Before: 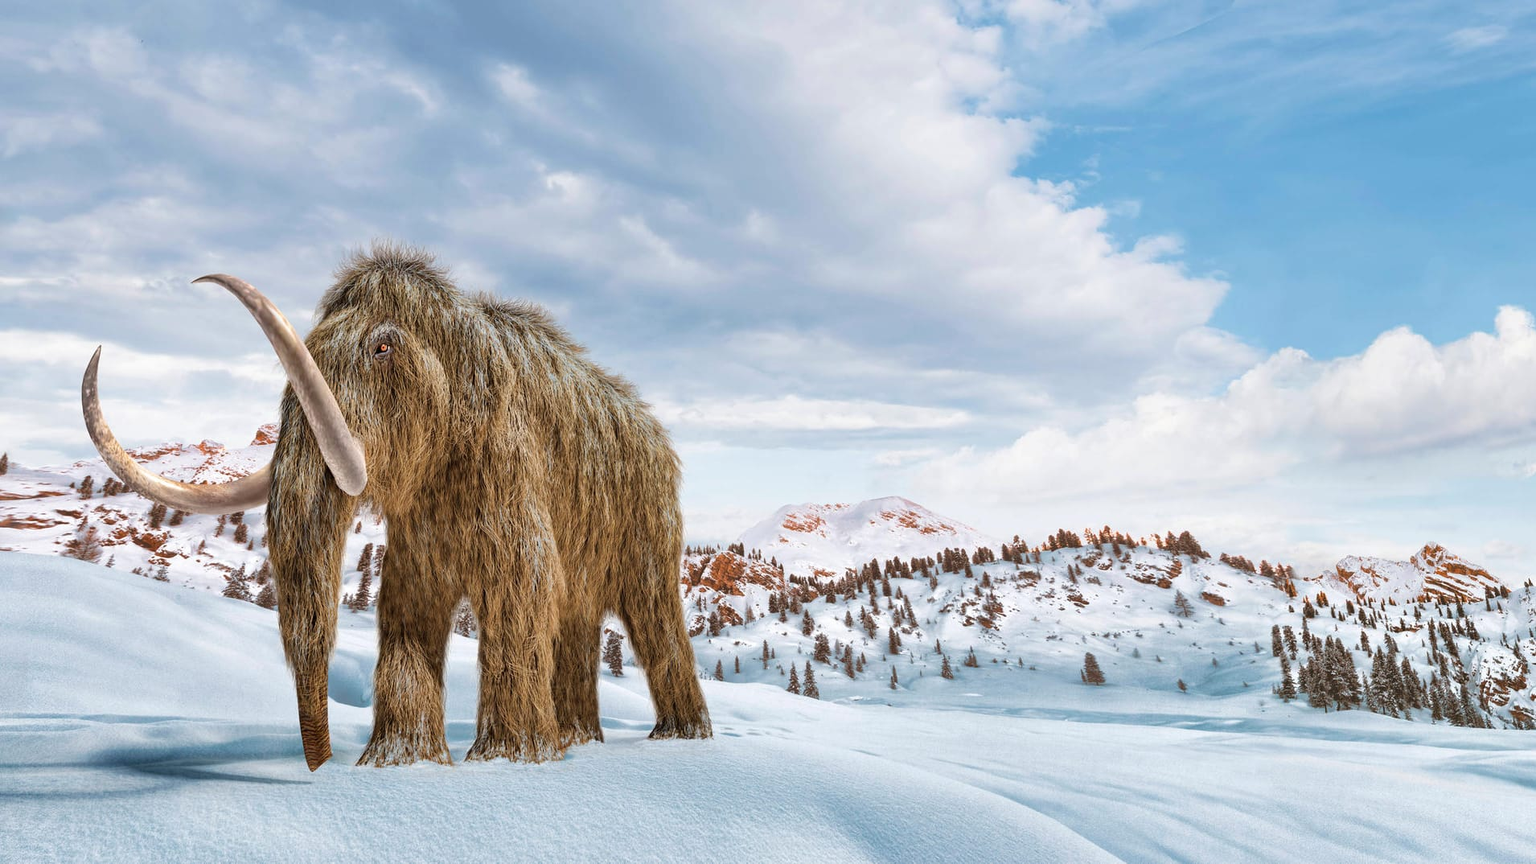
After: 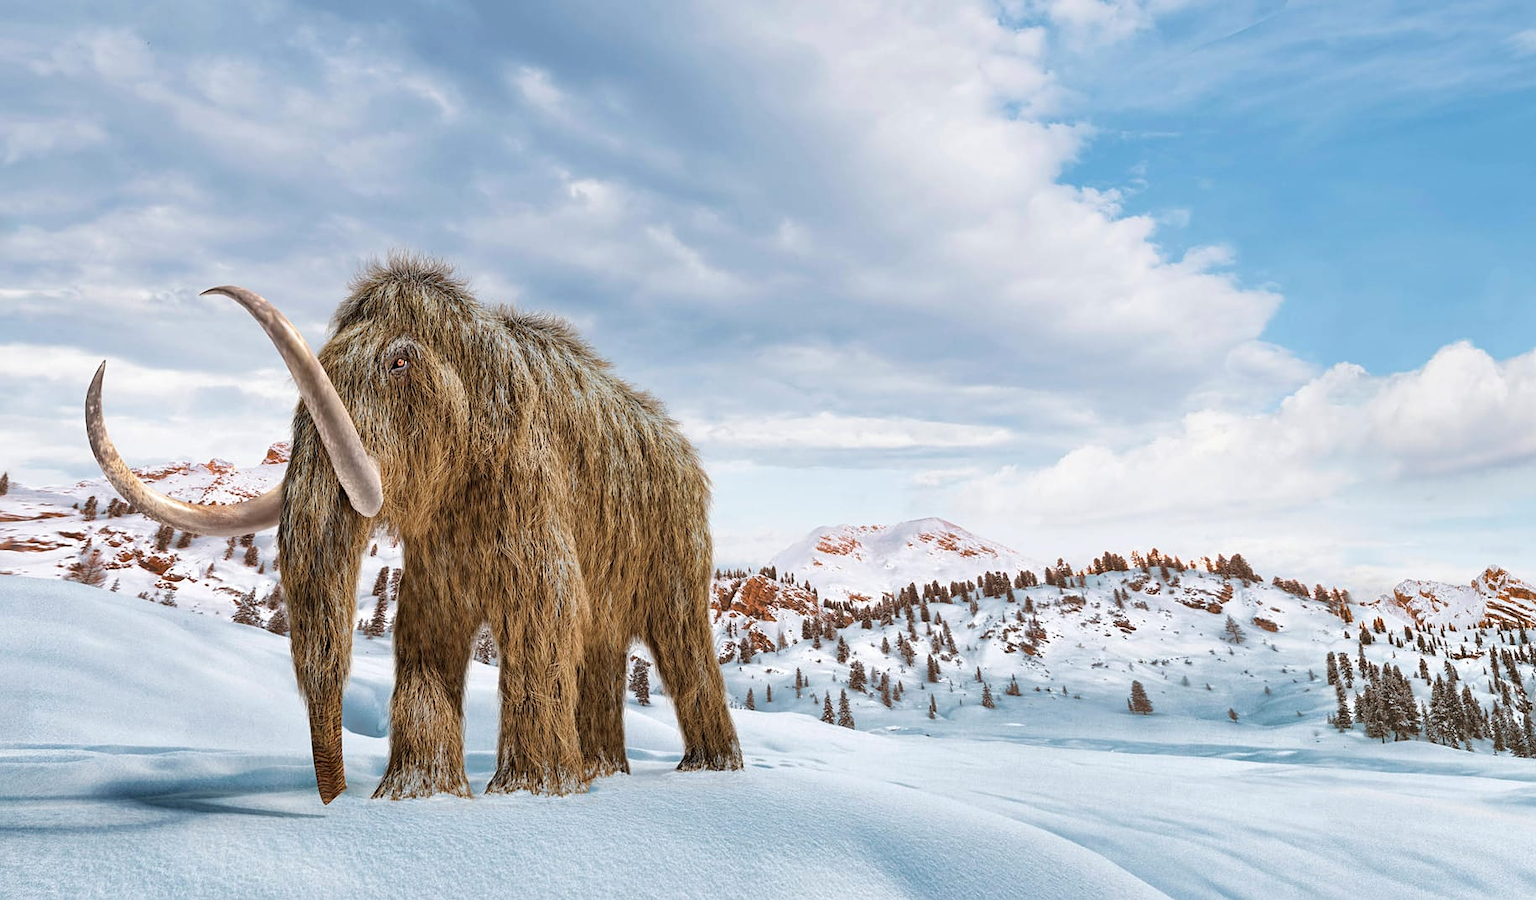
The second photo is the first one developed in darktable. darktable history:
sharpen: amount 0.2
crop: right 4.126%, bottom 0.031%
